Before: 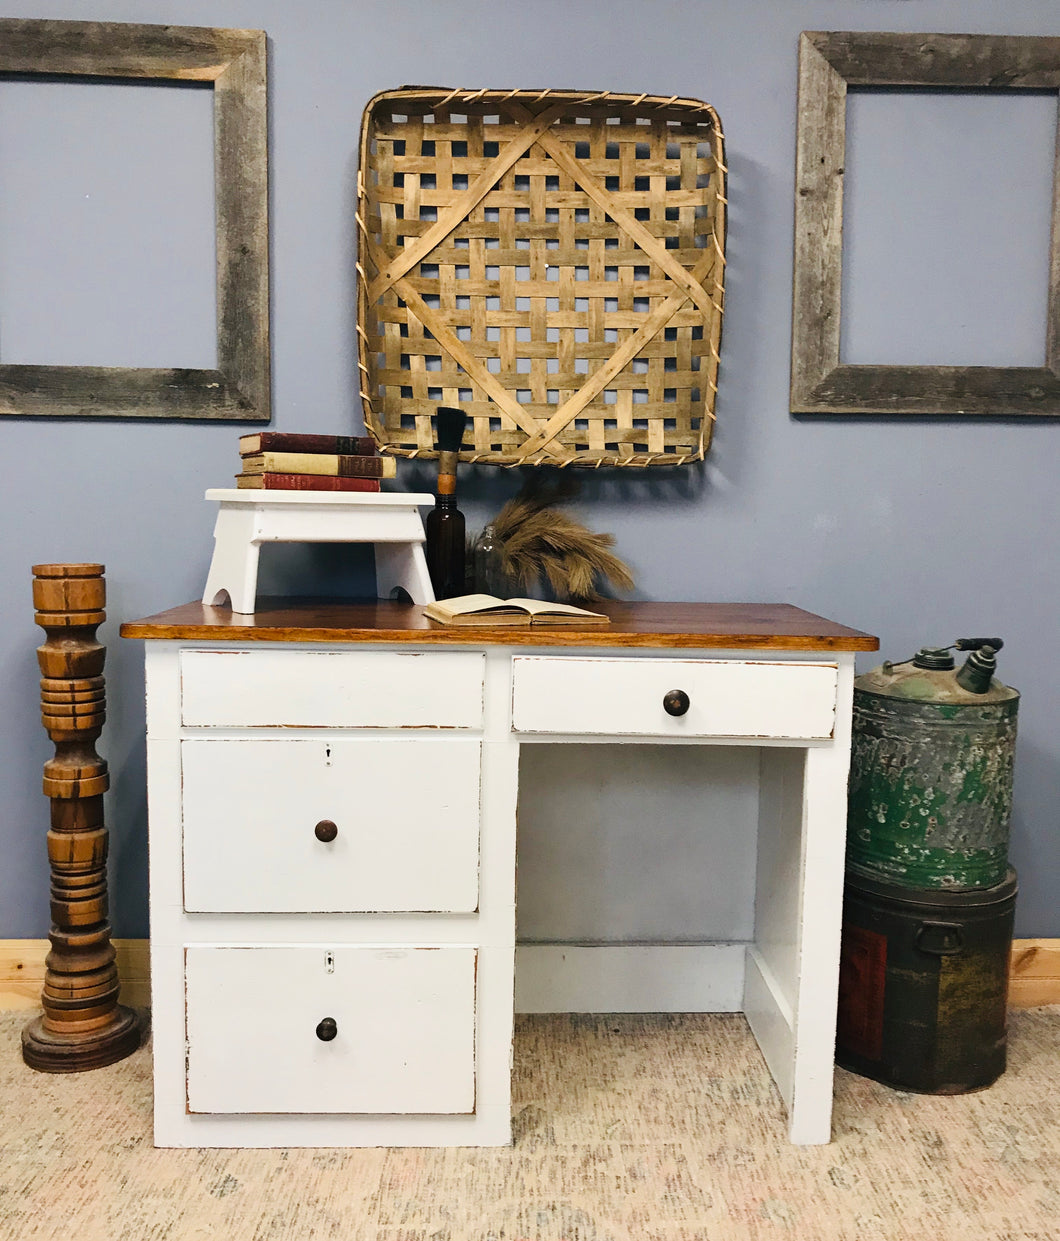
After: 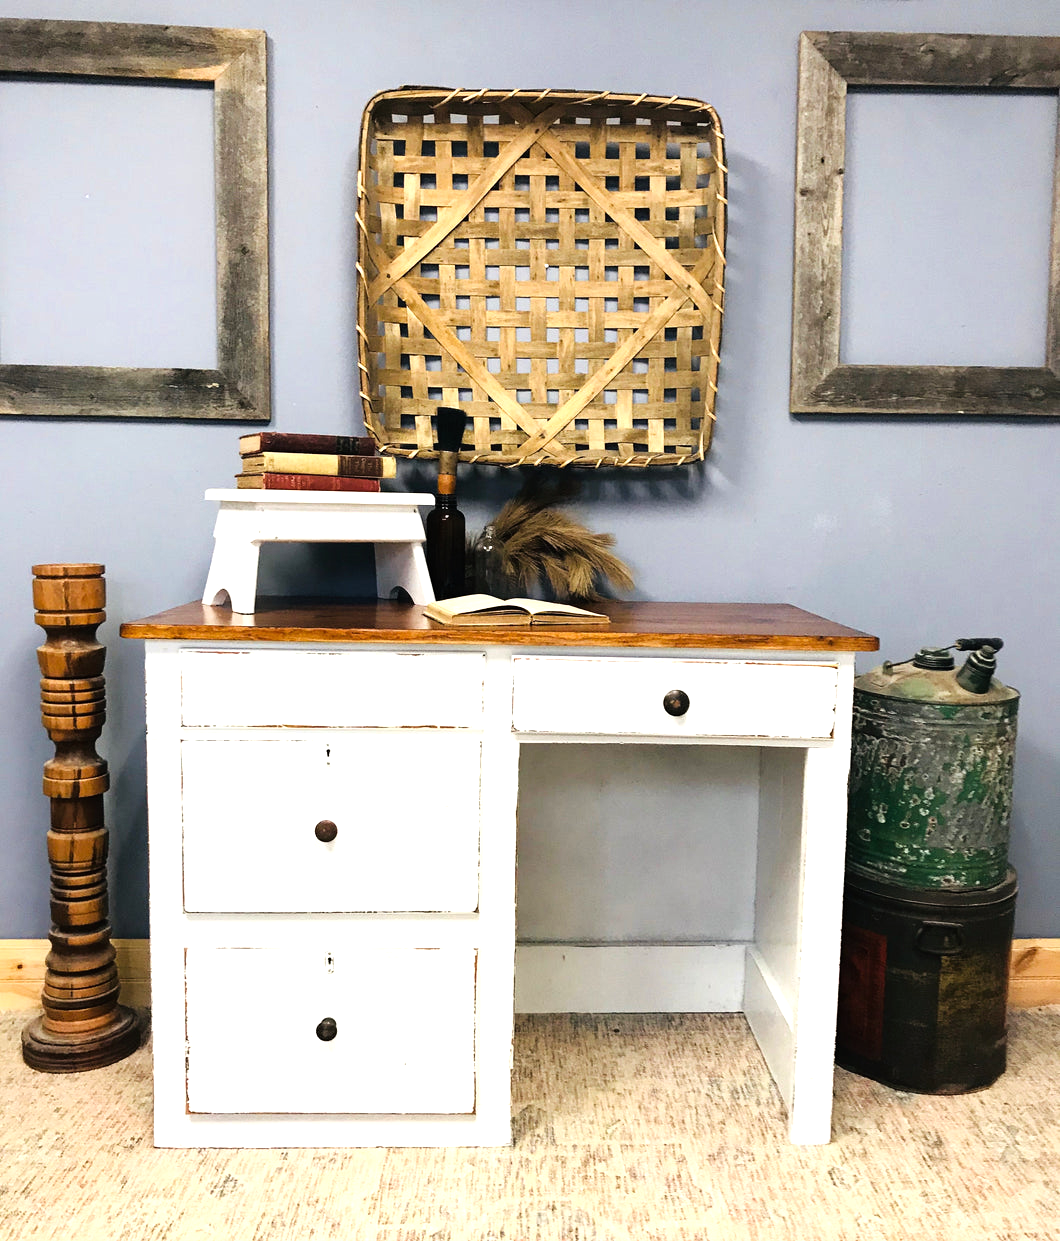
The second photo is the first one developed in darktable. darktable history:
tone equalizer: -8 EV -0.75 EV, -7 EV -0.669 EV, -6 EV -0.61 EV, -5 EV -0.383 EV, -3 EV 0.389 EV, -2 EV 0.6 EV, -1 EV 0.674 EV, +0 EV 0.752 EV, mask exposure compensation -0.509 EV
